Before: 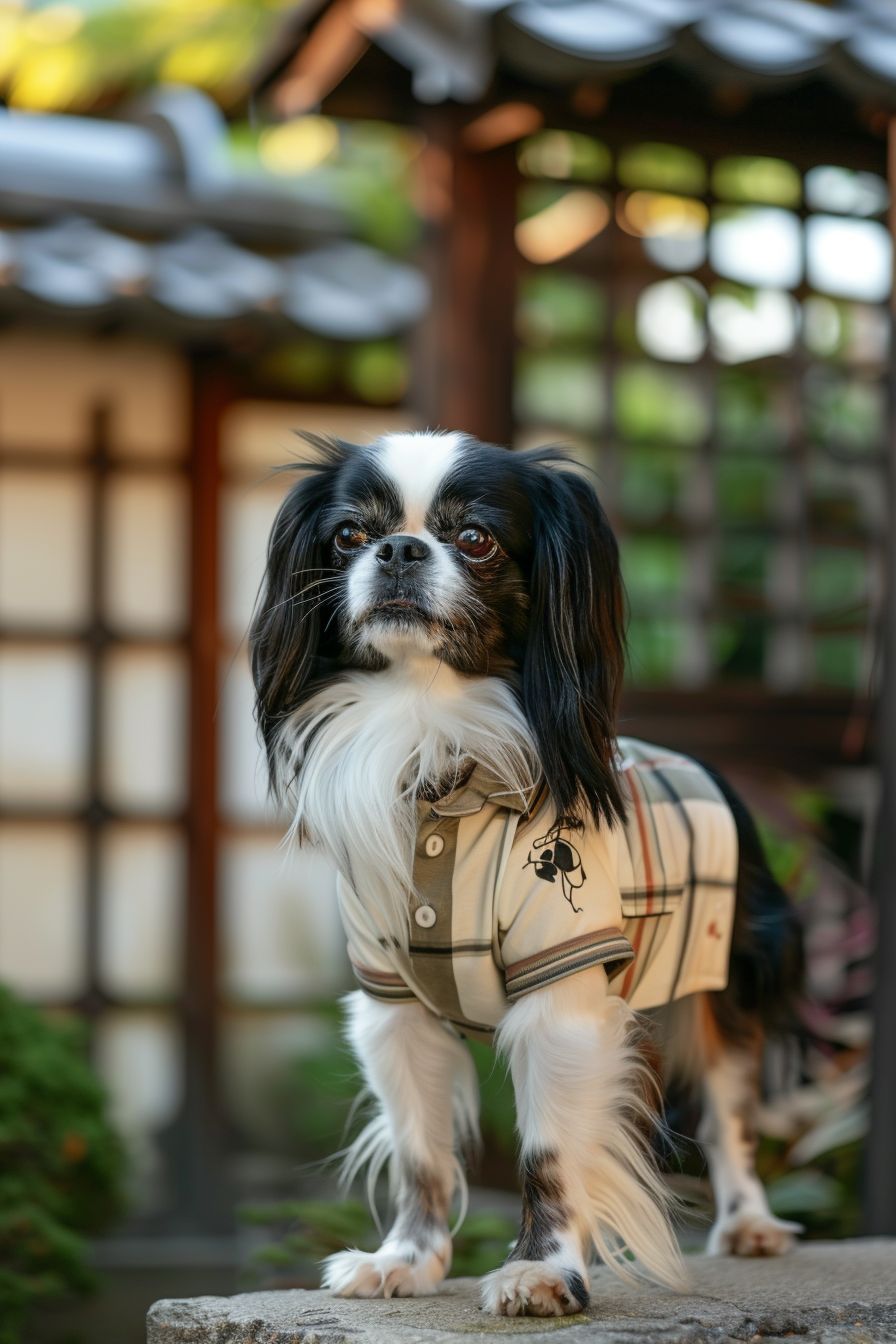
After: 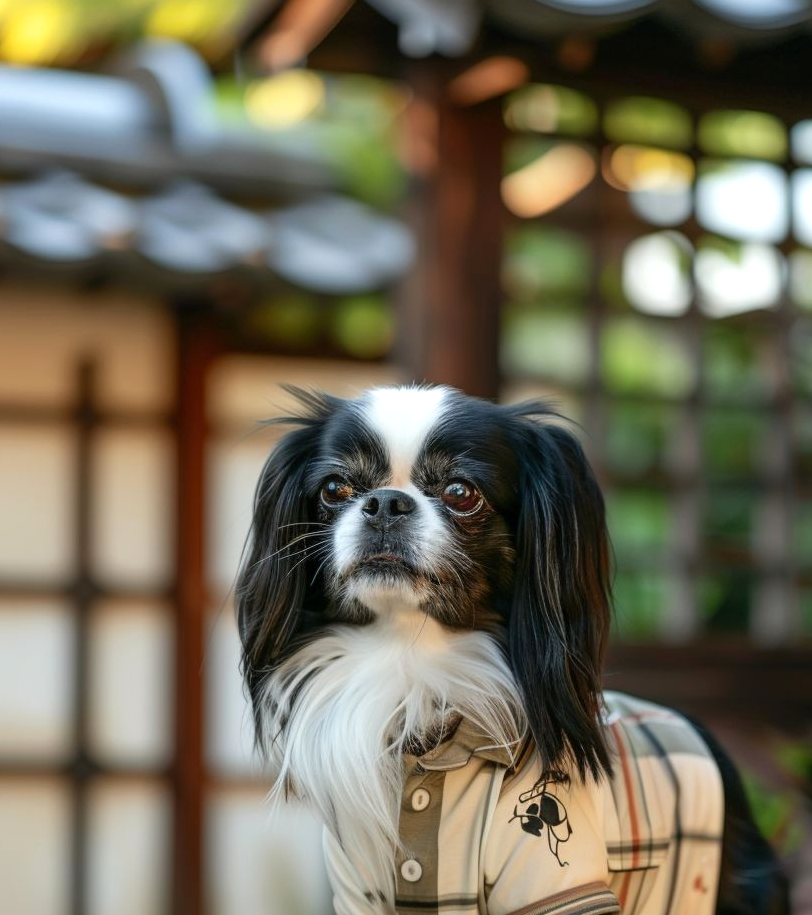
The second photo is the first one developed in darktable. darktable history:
crop: left 1.593%, top 3.444%, right 7.74%, bottom 28.442%
exposure: exposure 0.174 EV, compensate highlight preservation false
